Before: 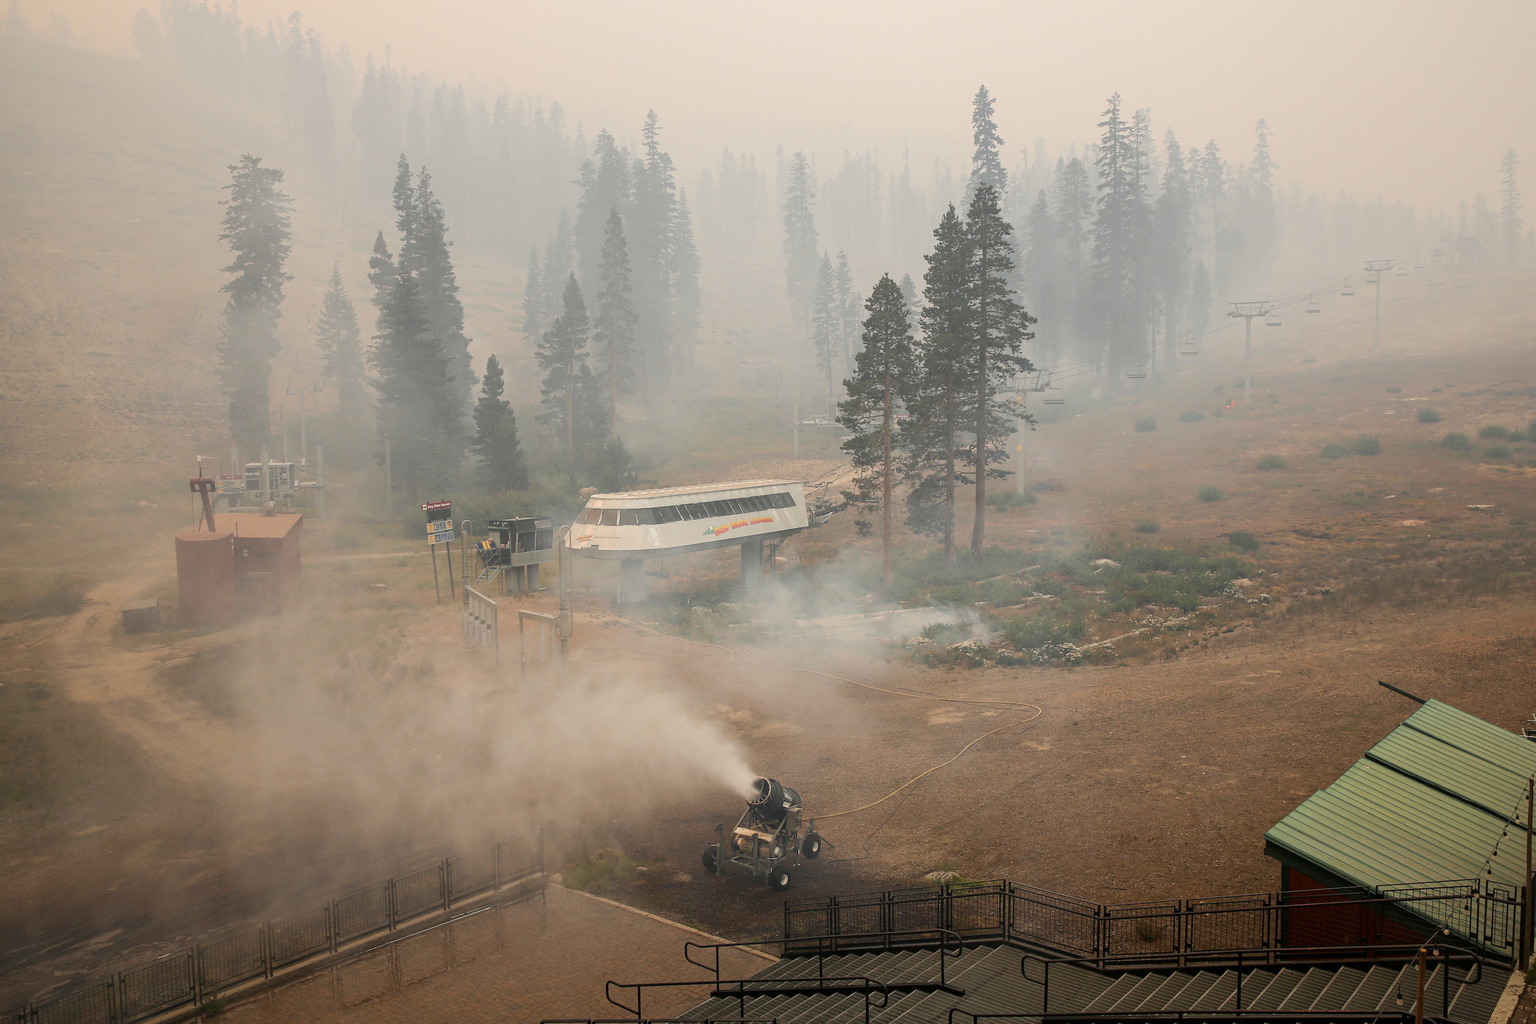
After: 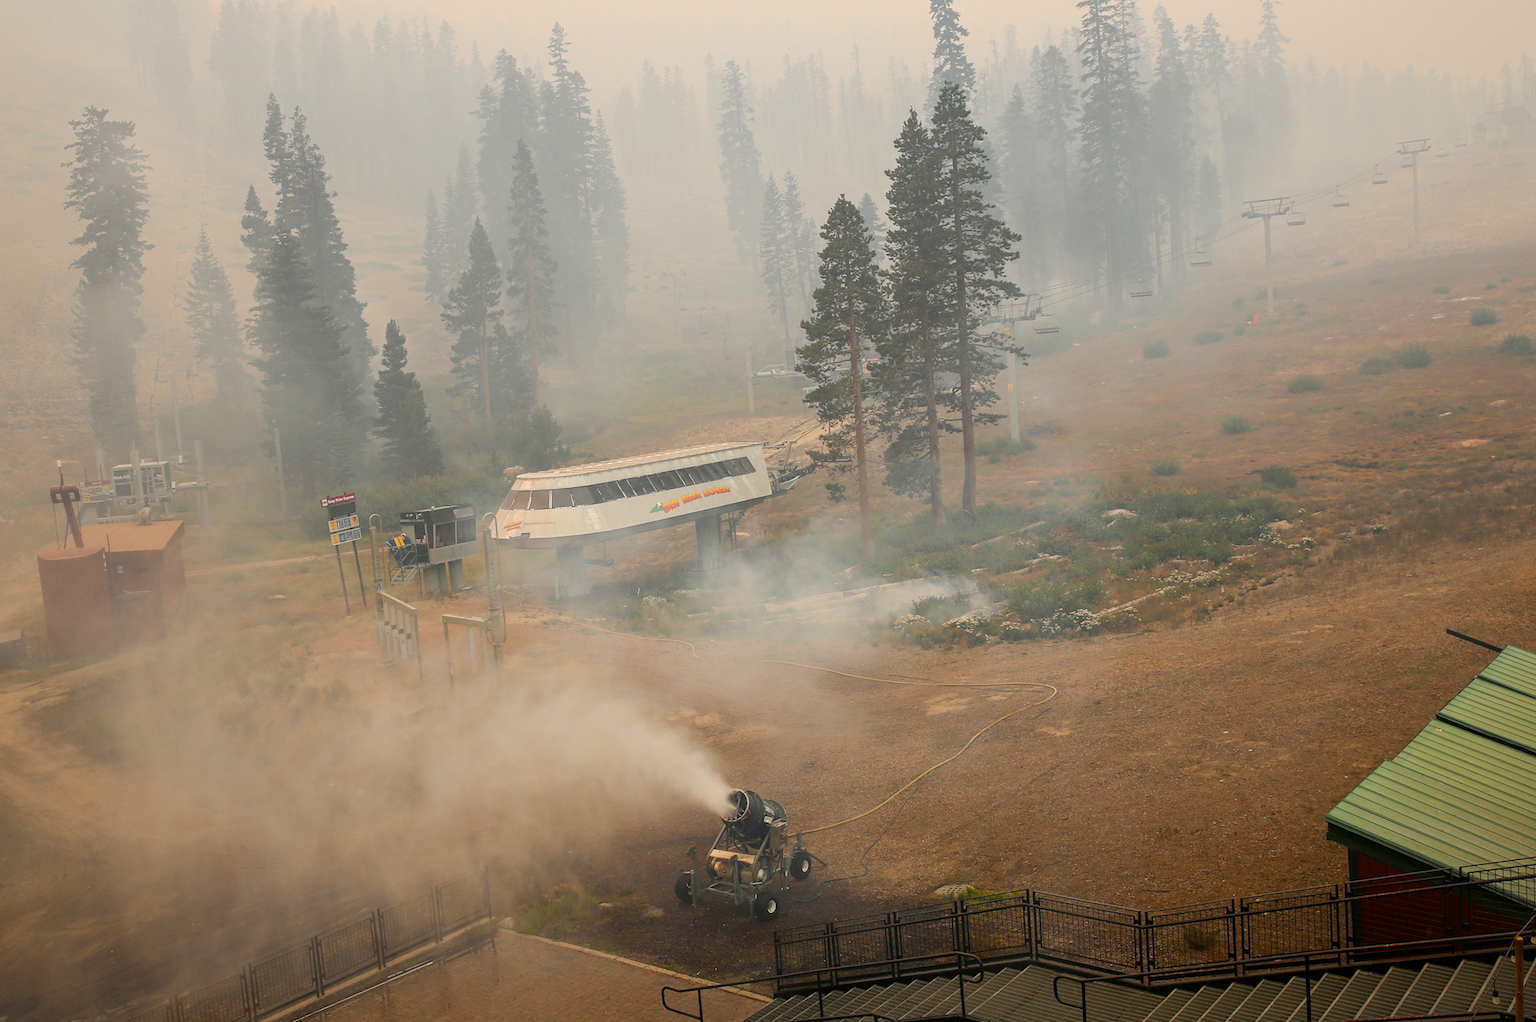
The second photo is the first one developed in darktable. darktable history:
color balance rgb: perceptual saturation grading › global saturation 30.15%
crop and rotate: angle 3.88°, left 5.542%, top 5.681%
